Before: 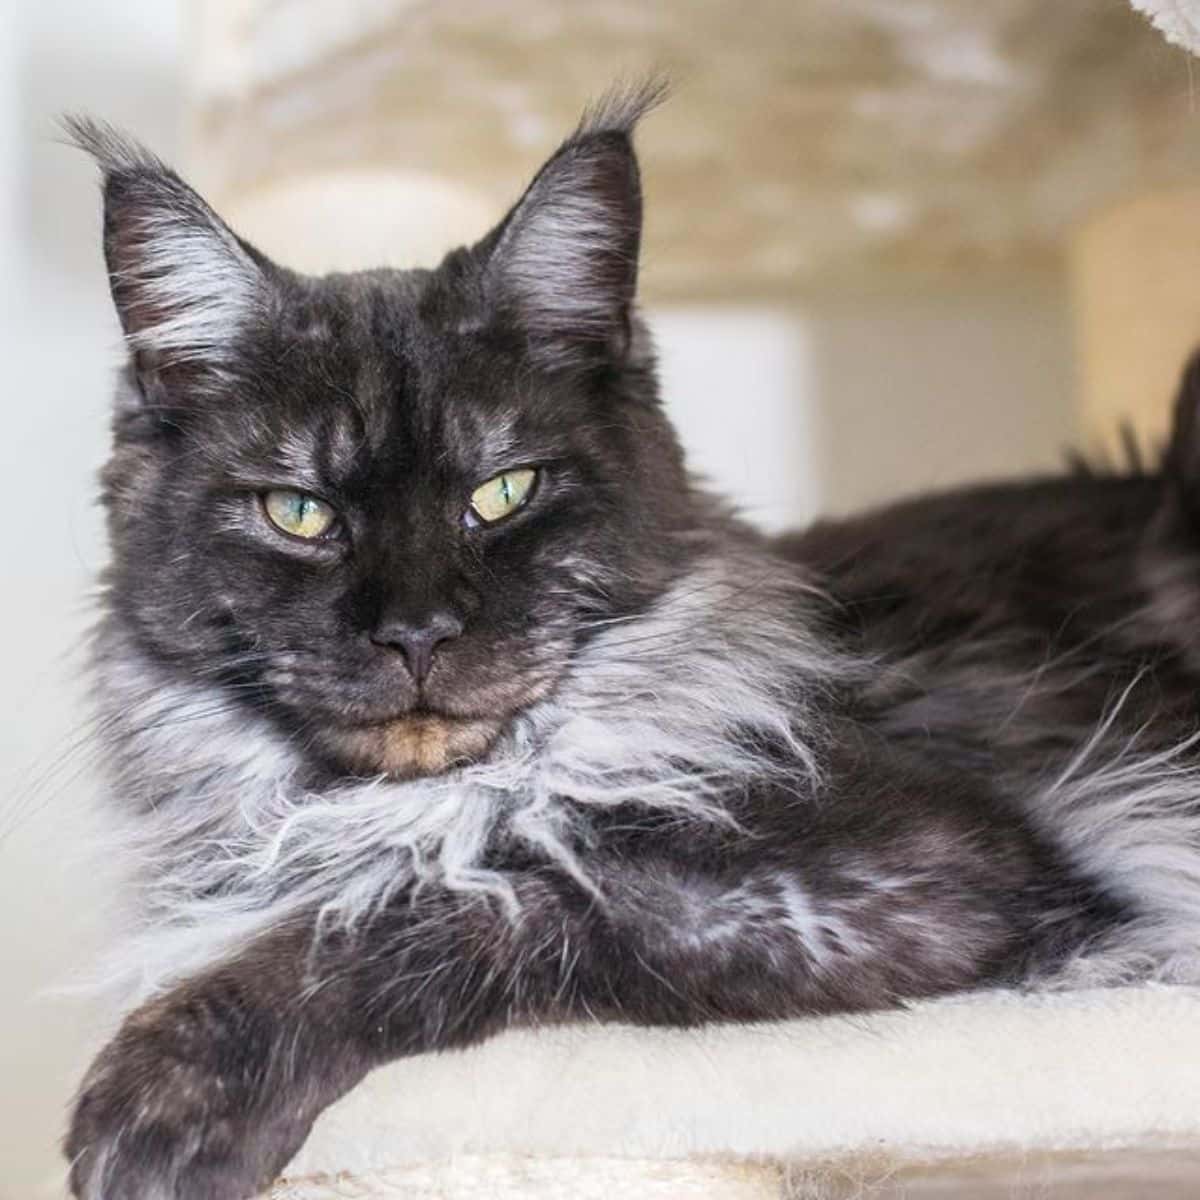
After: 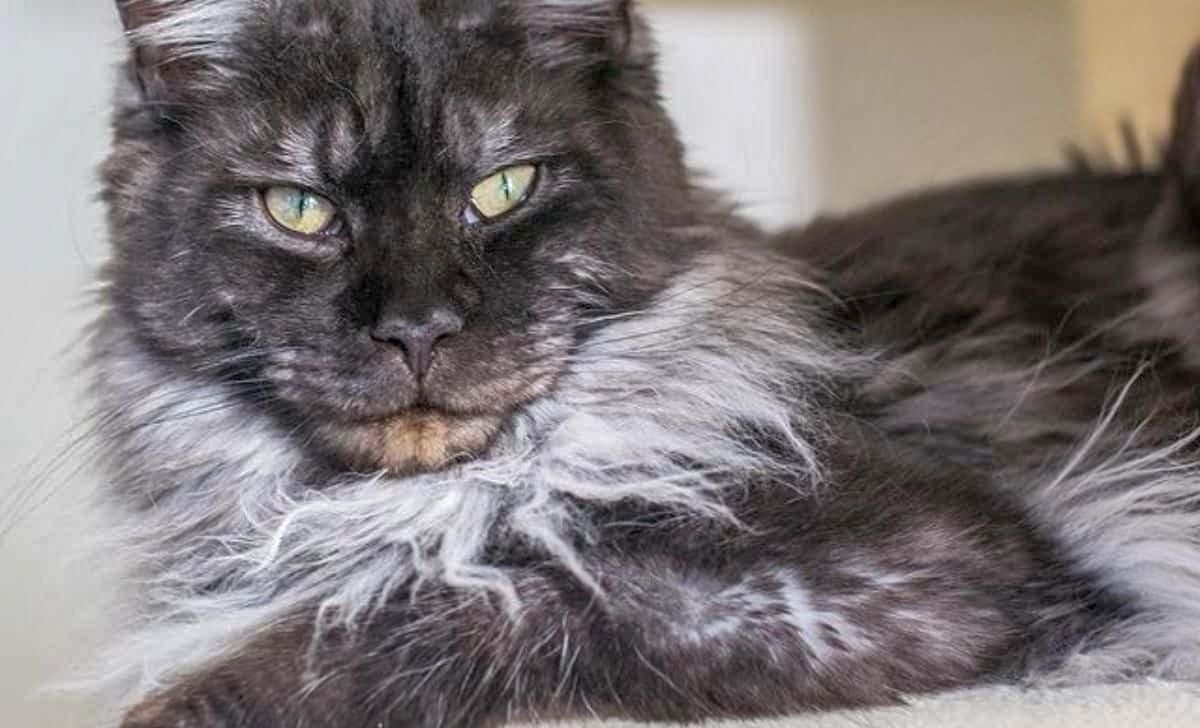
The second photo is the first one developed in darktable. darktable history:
crop and rotate: top 25.357%, bottom 13.942%
local contrast: on, module defaults
shadows and highlights: on, module defaults
